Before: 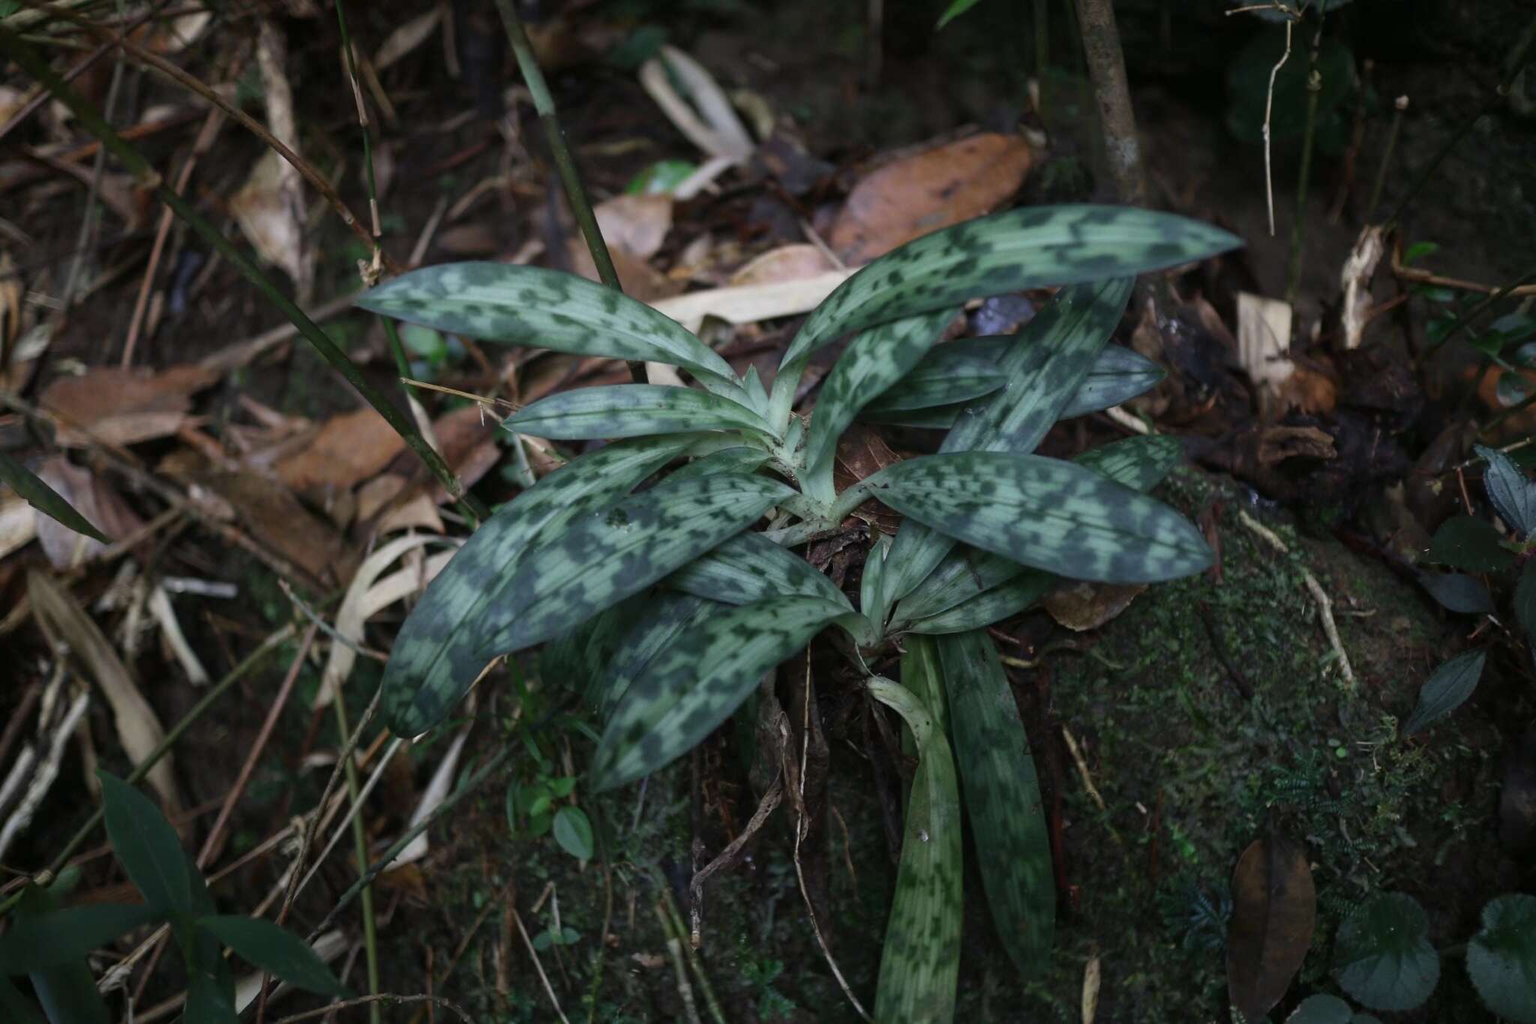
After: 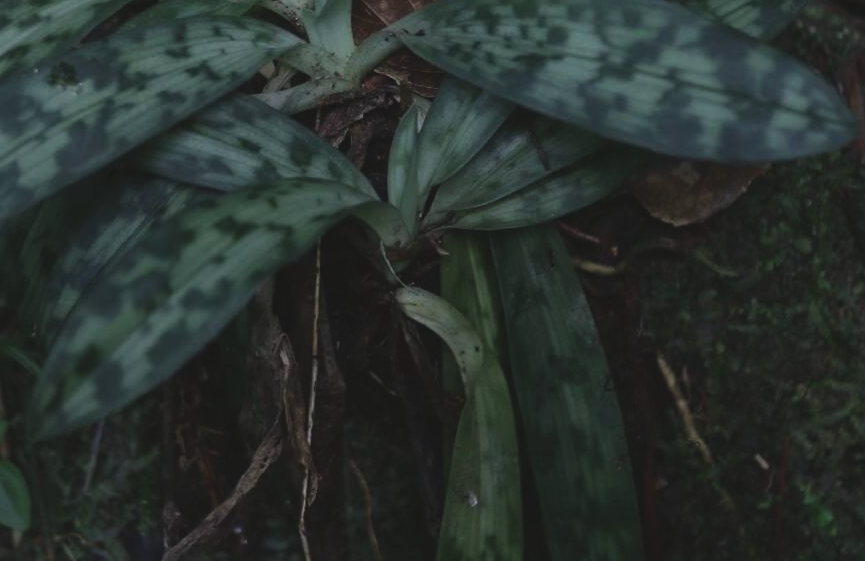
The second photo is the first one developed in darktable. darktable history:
crop: left 37.155%, top 45.08%, right 20.56%, bottom 13.797%
exposure: black level correction -0.017, exposure -1.03 EV, compensate highlight preservation false
